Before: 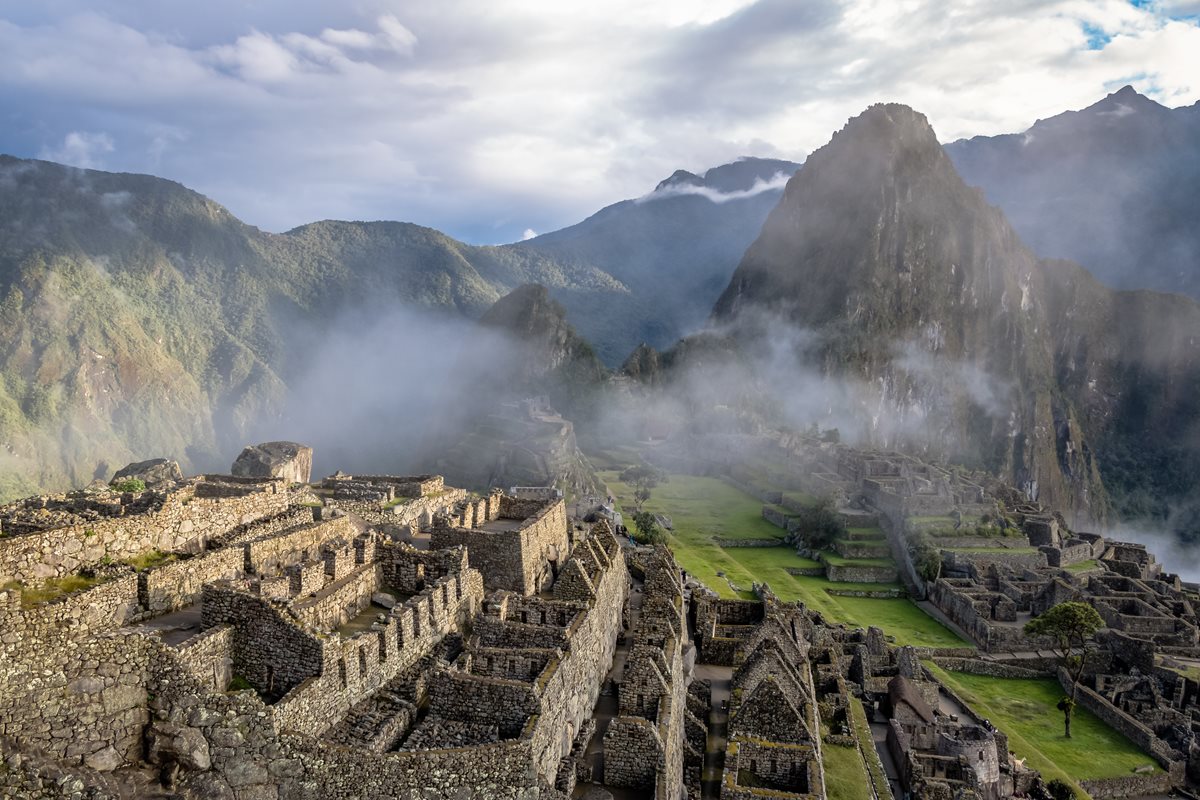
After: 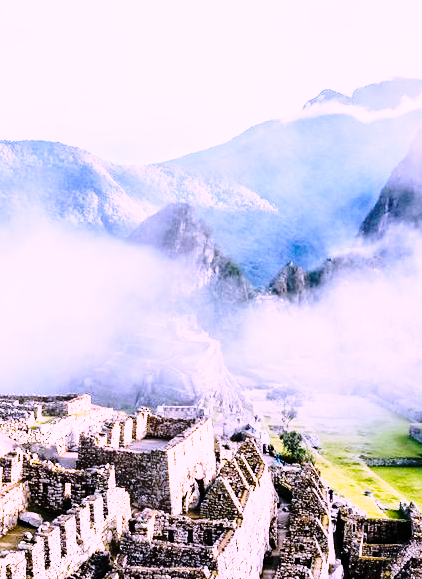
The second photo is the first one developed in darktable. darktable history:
crop and rotate: left 29.476%, top 10.214%, right 35.32%, bottom 17.333%
base curve: curves: ch0 [(0, 0) (0.04, 0.03) (0.133, 0.232) (0.448, 0.748) (0.843, 0.968) (1, 1)], preserve colors none
color balance: output saturation 110%
rgb curve: curves: ch0 [(0, 0) (0.21, 0.15) (0.24, 0.21) (0.5, 0.75) (0.75, 0.96) (0.89, 0.99) (1, 1)]; ch1 [(0, 0.02) (0.21, 0.13) (0.25, 0.2) (0.5, 0.67) (0.75, 0.9) (0.89, 0.97) (1, 1)]; ch2 [(0, 0.02) (0.21, 0.13) (0.25, 0.2) (0.5, 0.67) (0.75, 0.9) (0.89, 0.97) (1, 1)], compensate middle gray true
color correction: highlights a* 15.46, highlights b* -20.56
color balance rgb: shadows lift › chroma 1%, shadows lift › hue 113°, highlights gain › chroma 0.2%, highlights gain › hue 333°, perceptual saturation grading › global saturation 20%, perceptual saturation grading › highlights -50%, perceptual saturation grading › shadows 25%, contrast -20%
white balance: red 0.954, blue 1.079
